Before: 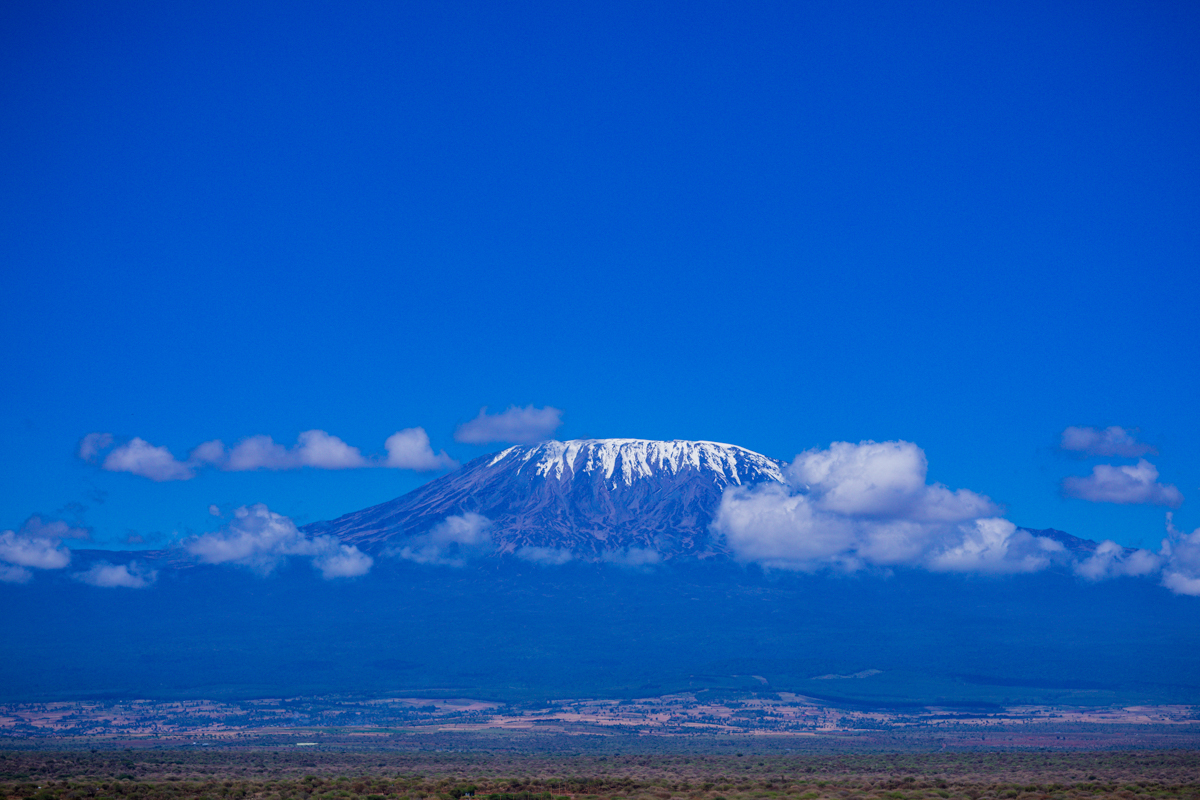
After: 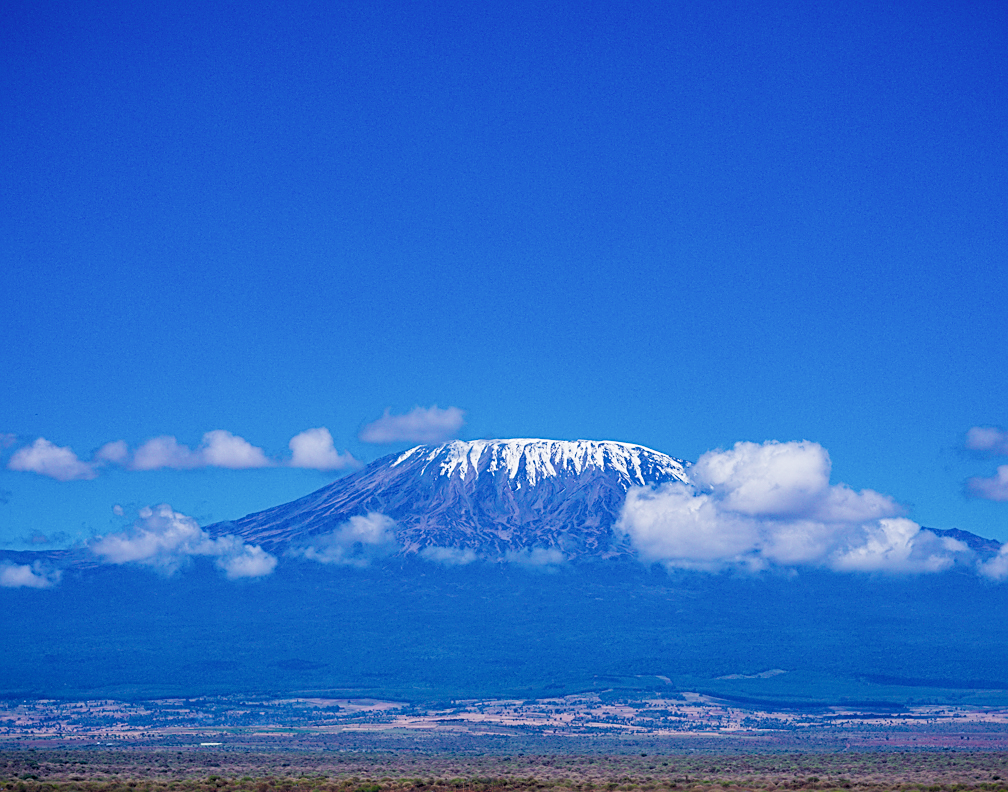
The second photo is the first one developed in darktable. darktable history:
crop: left 8.026%, right 7.374%
base curve: curves: ch0 [(0, 0) (0.204, 0.334) (0.55, 0.733) (1, 1)], preserve colors none
sharpen: on, module defaults
color correction: saturation 0.8
color balance rgb: perceptual saturation grading › global saturation 20%, perceptual saturation grading › highlights -25%, perceptual saturation grading › shadows 25%
levels: levels [0, 0.498, 0.996]
tone equalizer: on, module defaults
